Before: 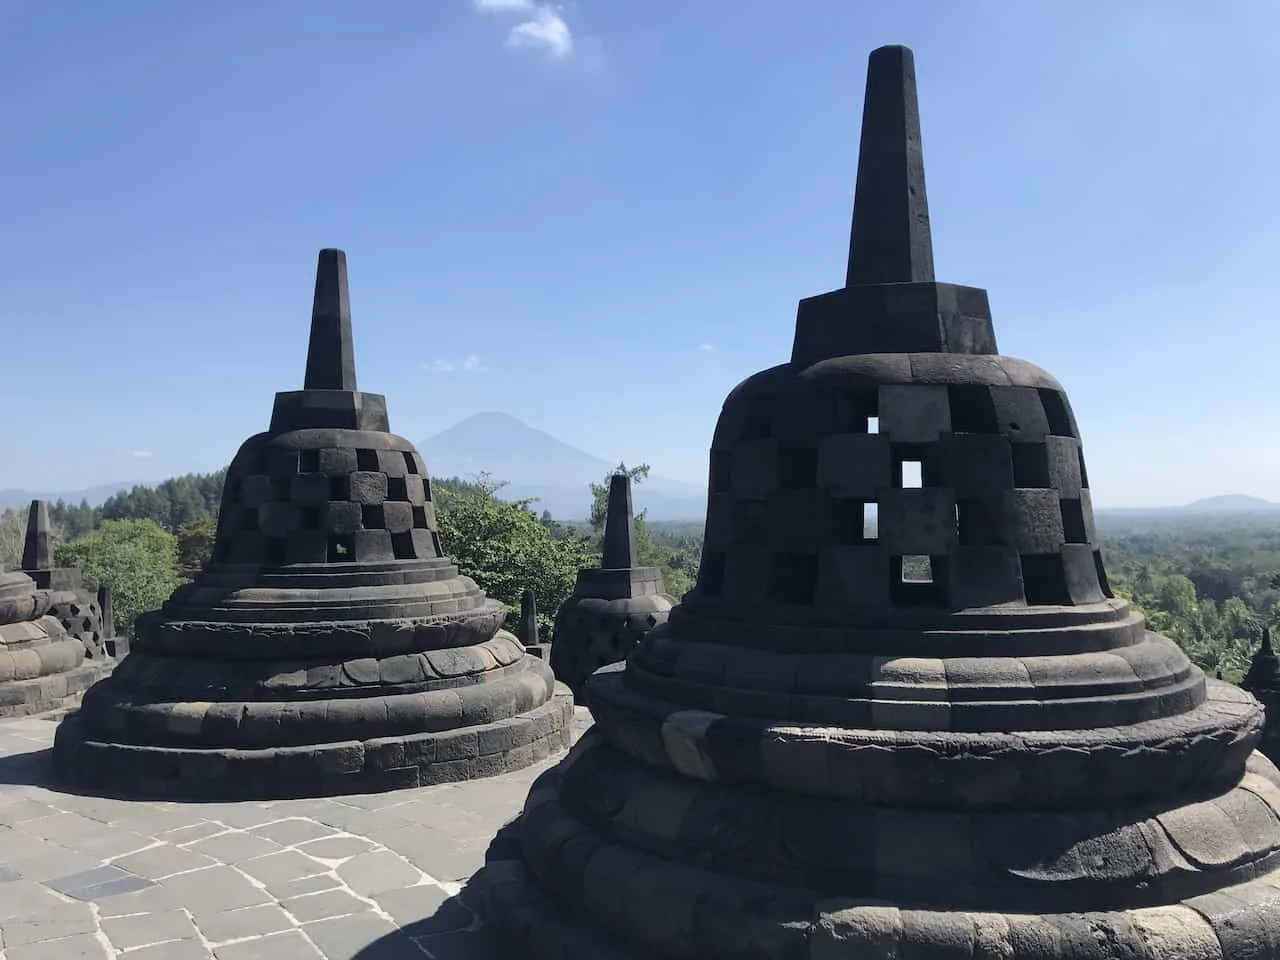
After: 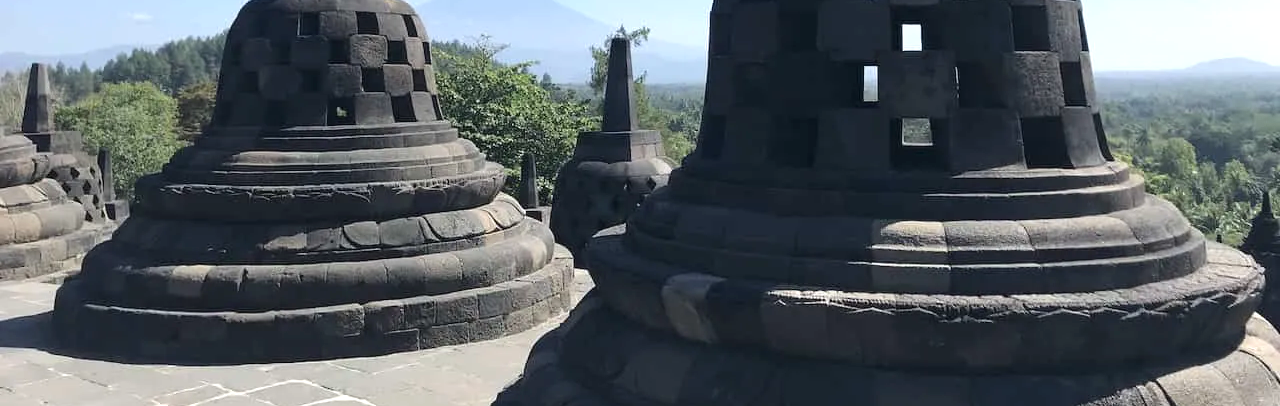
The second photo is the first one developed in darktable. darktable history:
exposure: black level correction 0, exposure 0.396 EV, compensate highlight preservation false
crop: top 45.58%, bottom 12.127%
